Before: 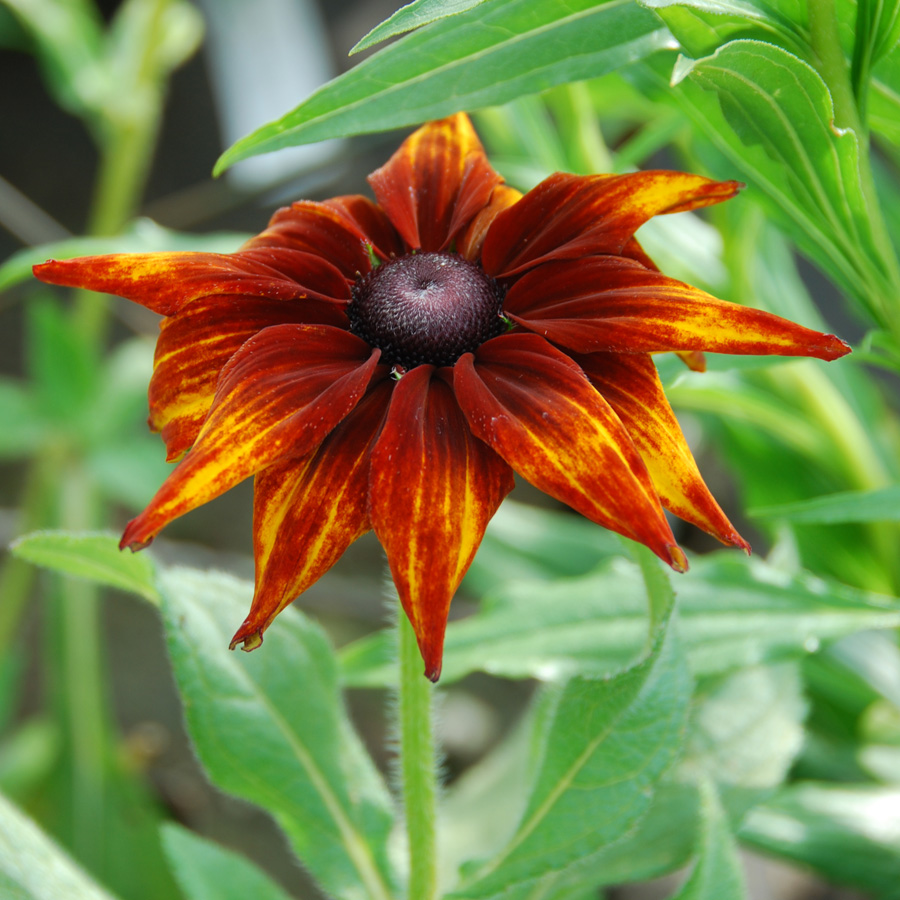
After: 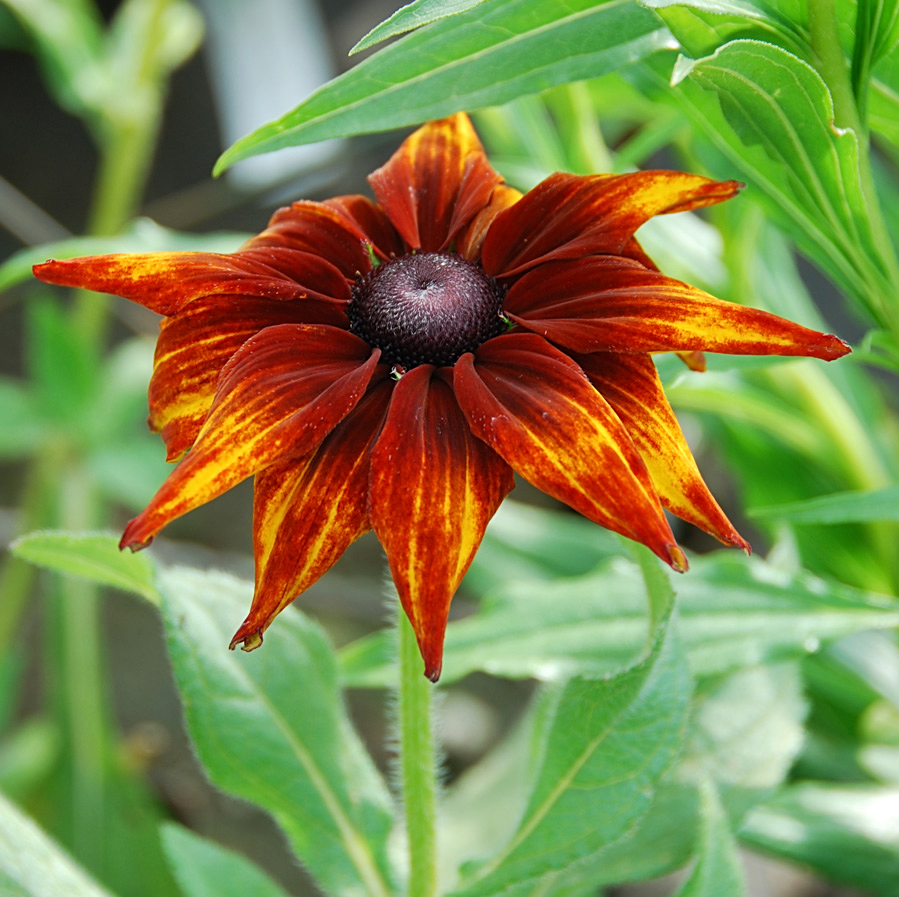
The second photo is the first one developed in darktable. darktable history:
crop: top 0.077%, bottom 0.187%
sharpen: radius 2.139, amount 0.388, threshold 0.097
base curve: curves: ch0 [(0, 0) (0.472, 0.508) (1, 1)], preserve colors none
